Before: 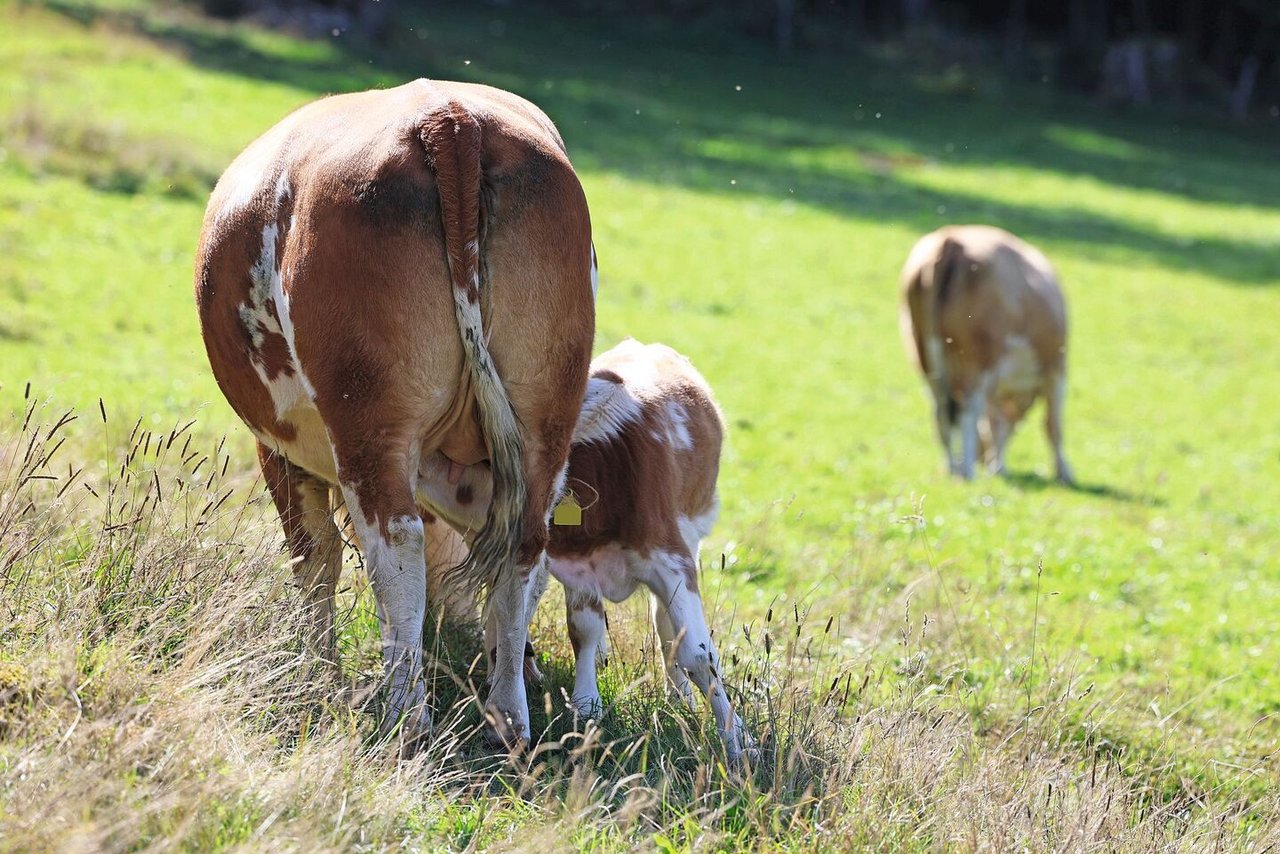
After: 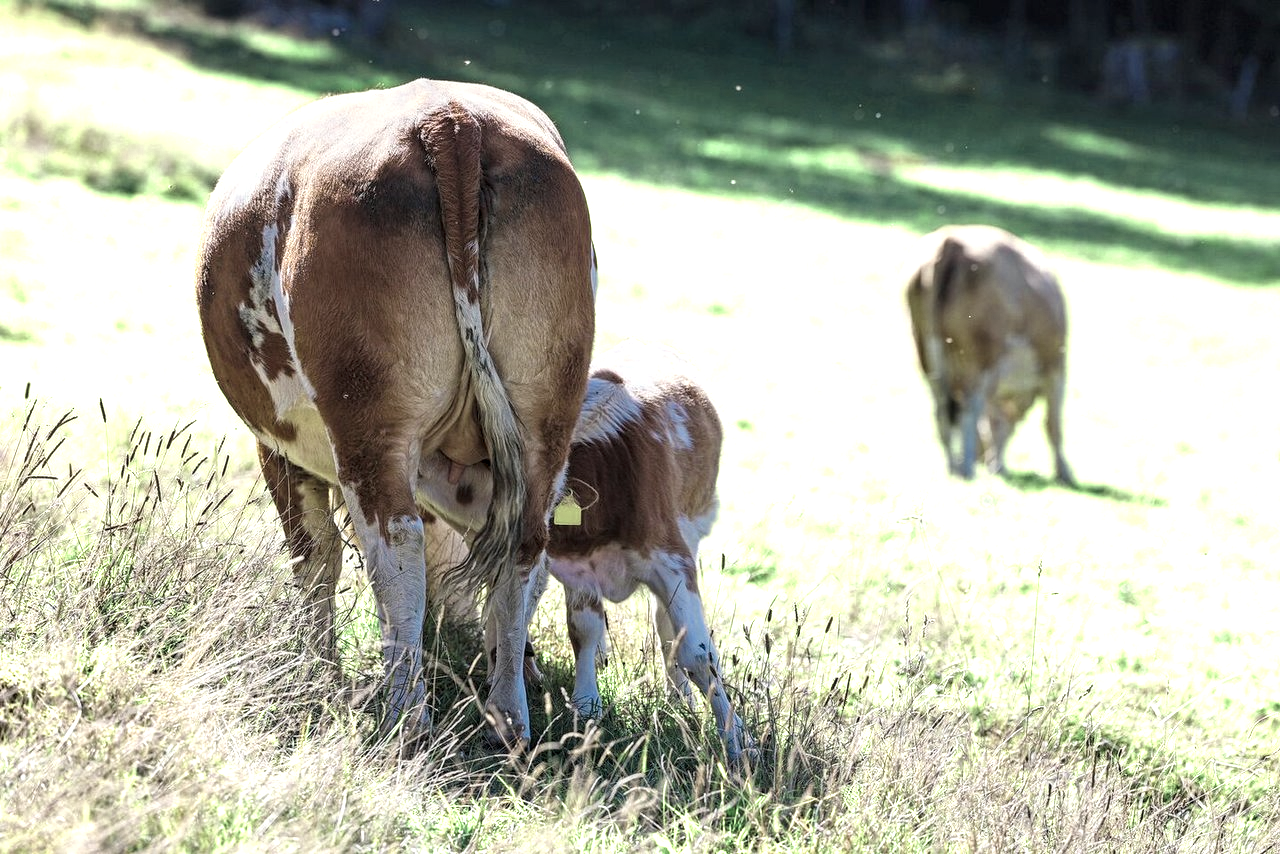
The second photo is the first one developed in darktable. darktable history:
local contrast: detail 130%
color balance rgb: linear chroma grading › global chroma 15%, perceptual saturation grading › global saturation 30%
color zones: curves: ch0 [(0.25, 0.667) (0.758, 0.368)]; ch1 [(0.215, 0.245) (0.761, 0.373)]; ch2 [(0.247, 0.554) (0.761, 0.436)]
